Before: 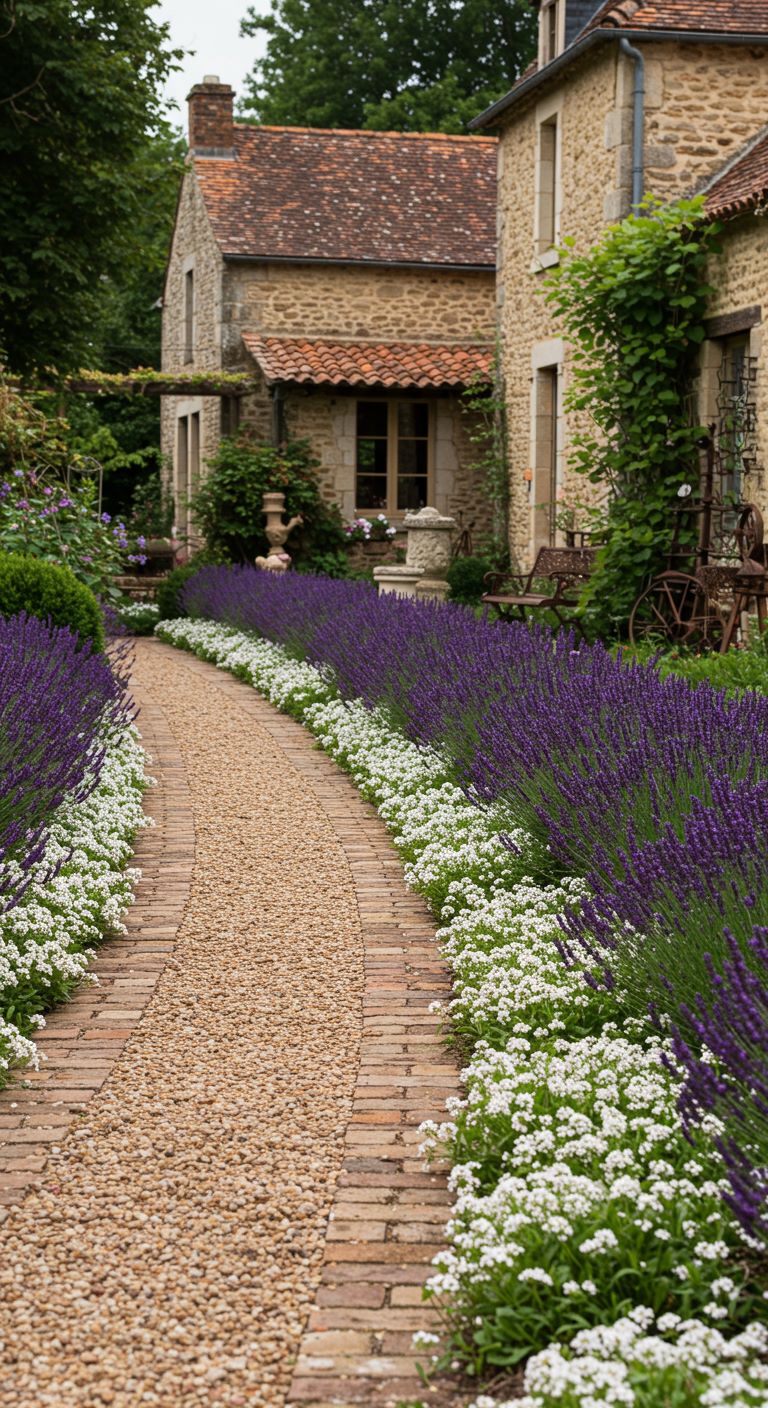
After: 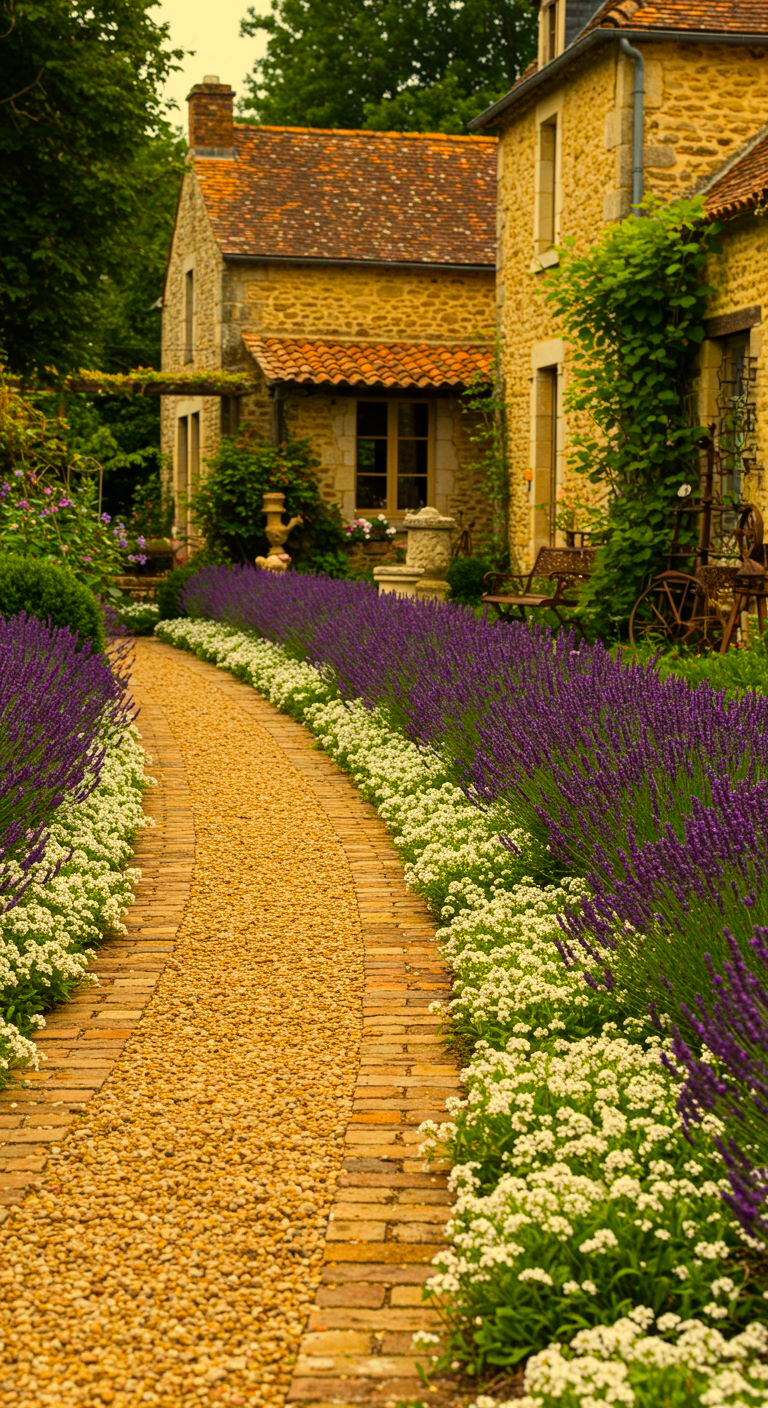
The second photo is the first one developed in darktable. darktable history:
white balance: red 1.08, blue 0.791
color balance rgb: linear chroma grading › global chroma 15%, perceptual saturation grading › global saturation 30%
